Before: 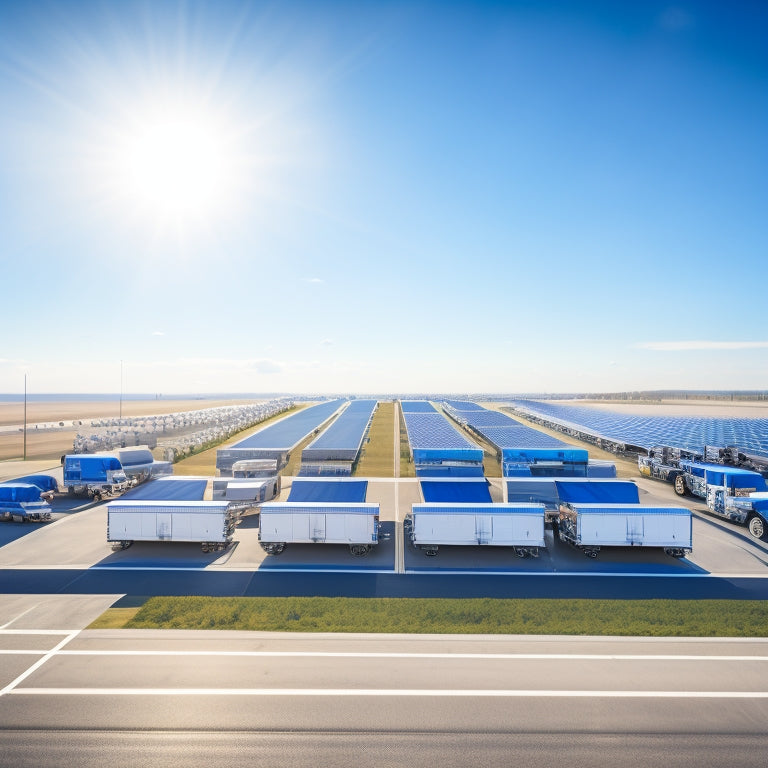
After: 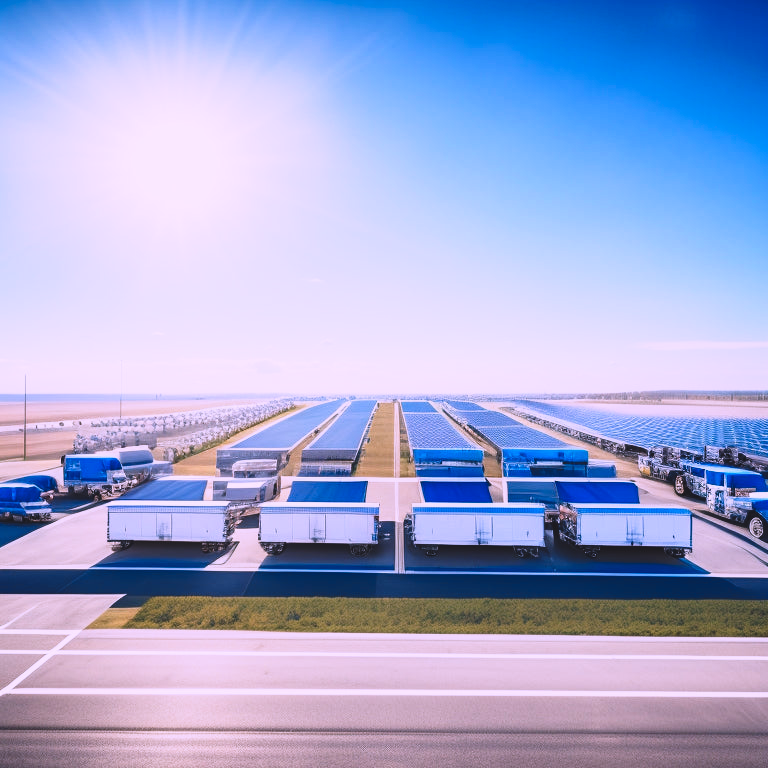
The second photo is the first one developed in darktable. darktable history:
tone curve: curves: ch0 [(0, 0.072) (0.249, 0.176) (0.518, 0.489) (0.832, 0.854) (1, 0.948)], preserve colors none
tone equalizer: on, module defaults
color correction: highlights a* 15.14, highlights b* -25.45
